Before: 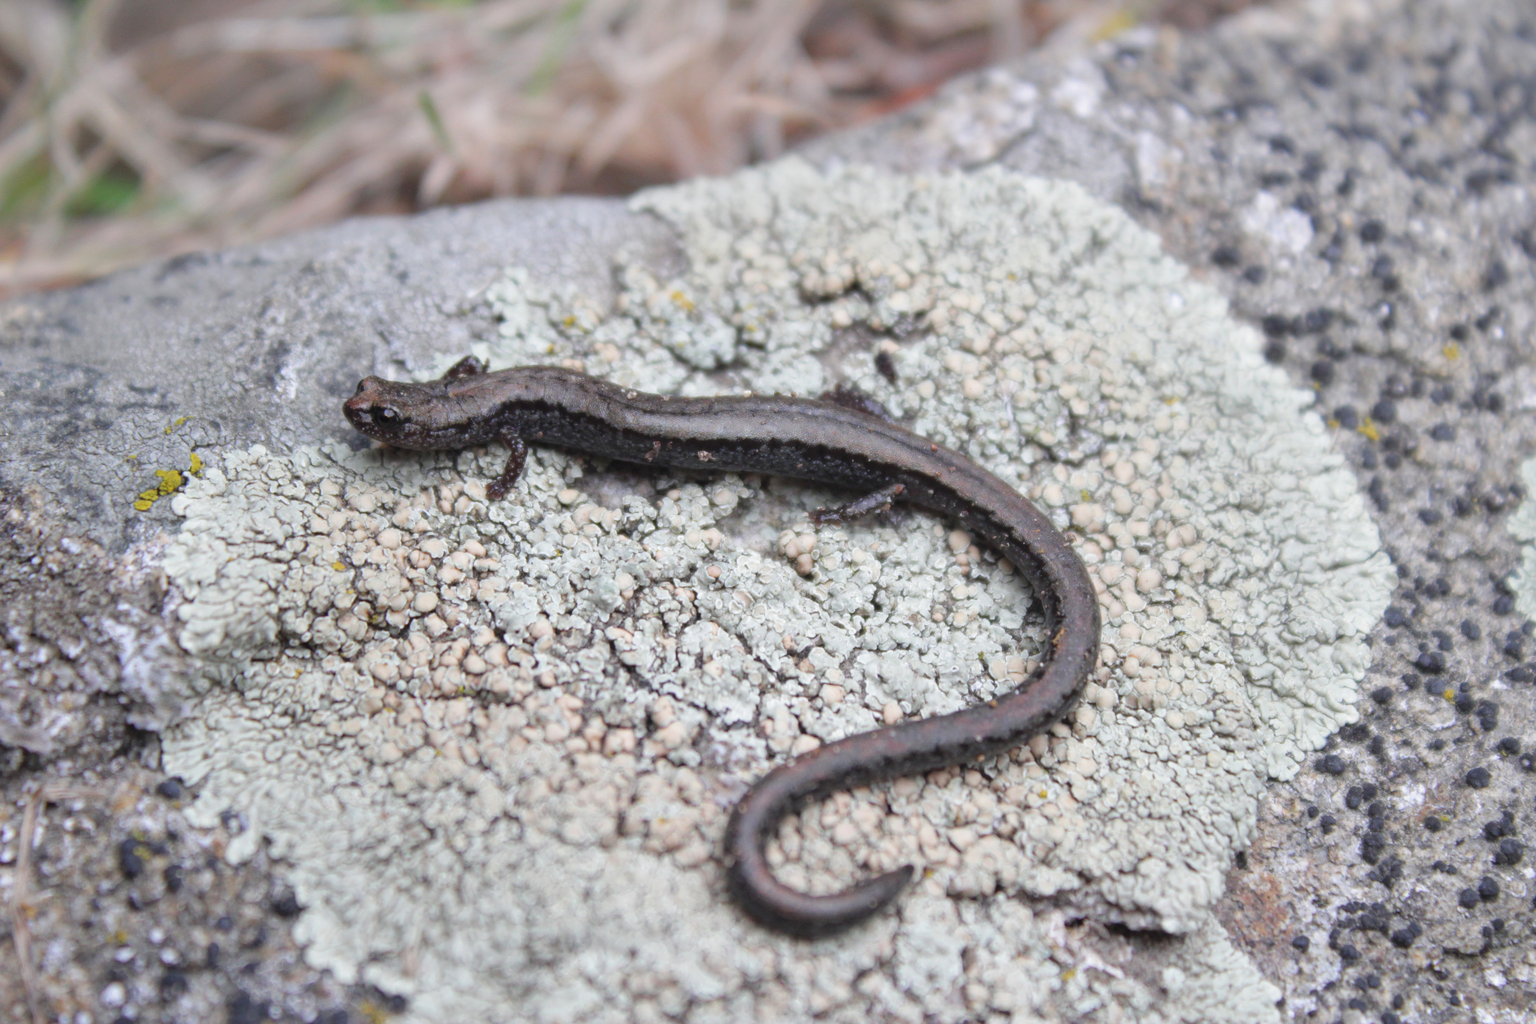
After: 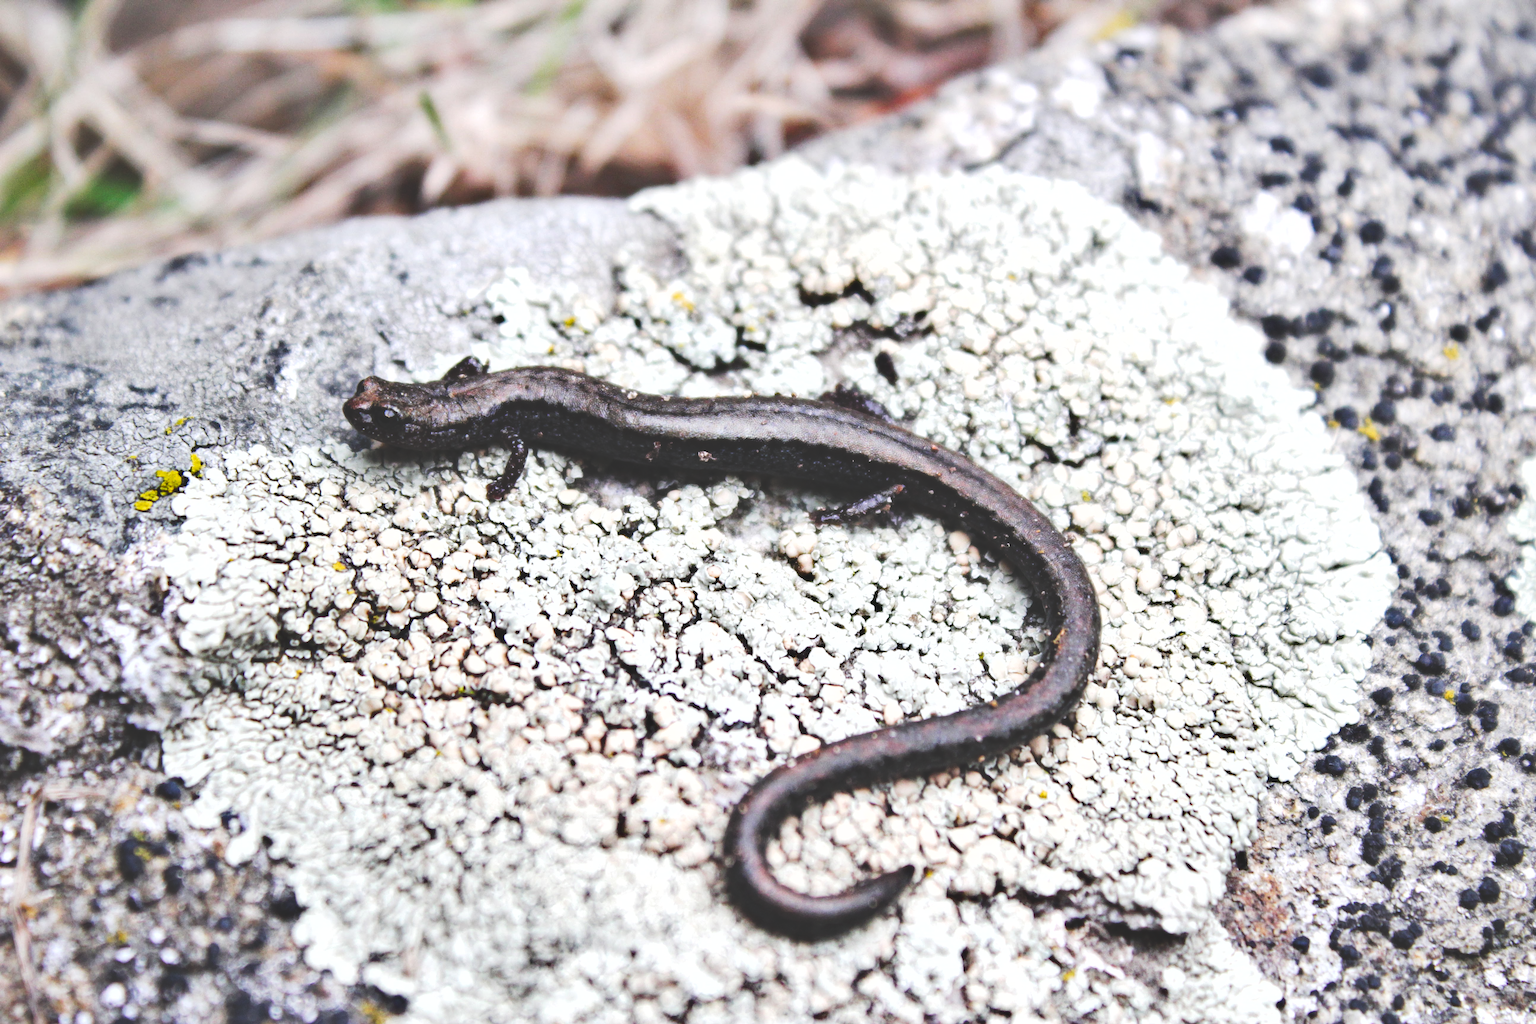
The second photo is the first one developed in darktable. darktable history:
tone equalizer: -8 EV -0.75 EV, -7 EV -0.7 EV, -6 EV -0.6 EV, -5 EV -0.4 EV, -3 EV 0.4 EV, -2 EV 0.6 EV, -1 EV 0.7 EV, +0 EV 0.75 EV, edges refinement/feathering 500, mask exposure compensation -1.57 EV, preserve details no
tone curve: curves: ch0 [(0, 0) (0.003, 0.183) (0.011, 0.183) (0.025, 0.184) (0.044, 0.188) (0.069, 0.197) (0.1, 0.204) (0.136, 0.212) (0.177, 0.226) (0.224, 0.24) (0.277, 0.273) (0.335, 0.322) (0.399, 0.388) (0.468, 0.468) (0.543, 0.579) (0.623, 0.686) (0.709, 0.792) (0.801, 0.877) (0.898, 0.939) (1, 1)], preserve colors none
shadows and highlights: low approximation 0.01, soften with gaussian
